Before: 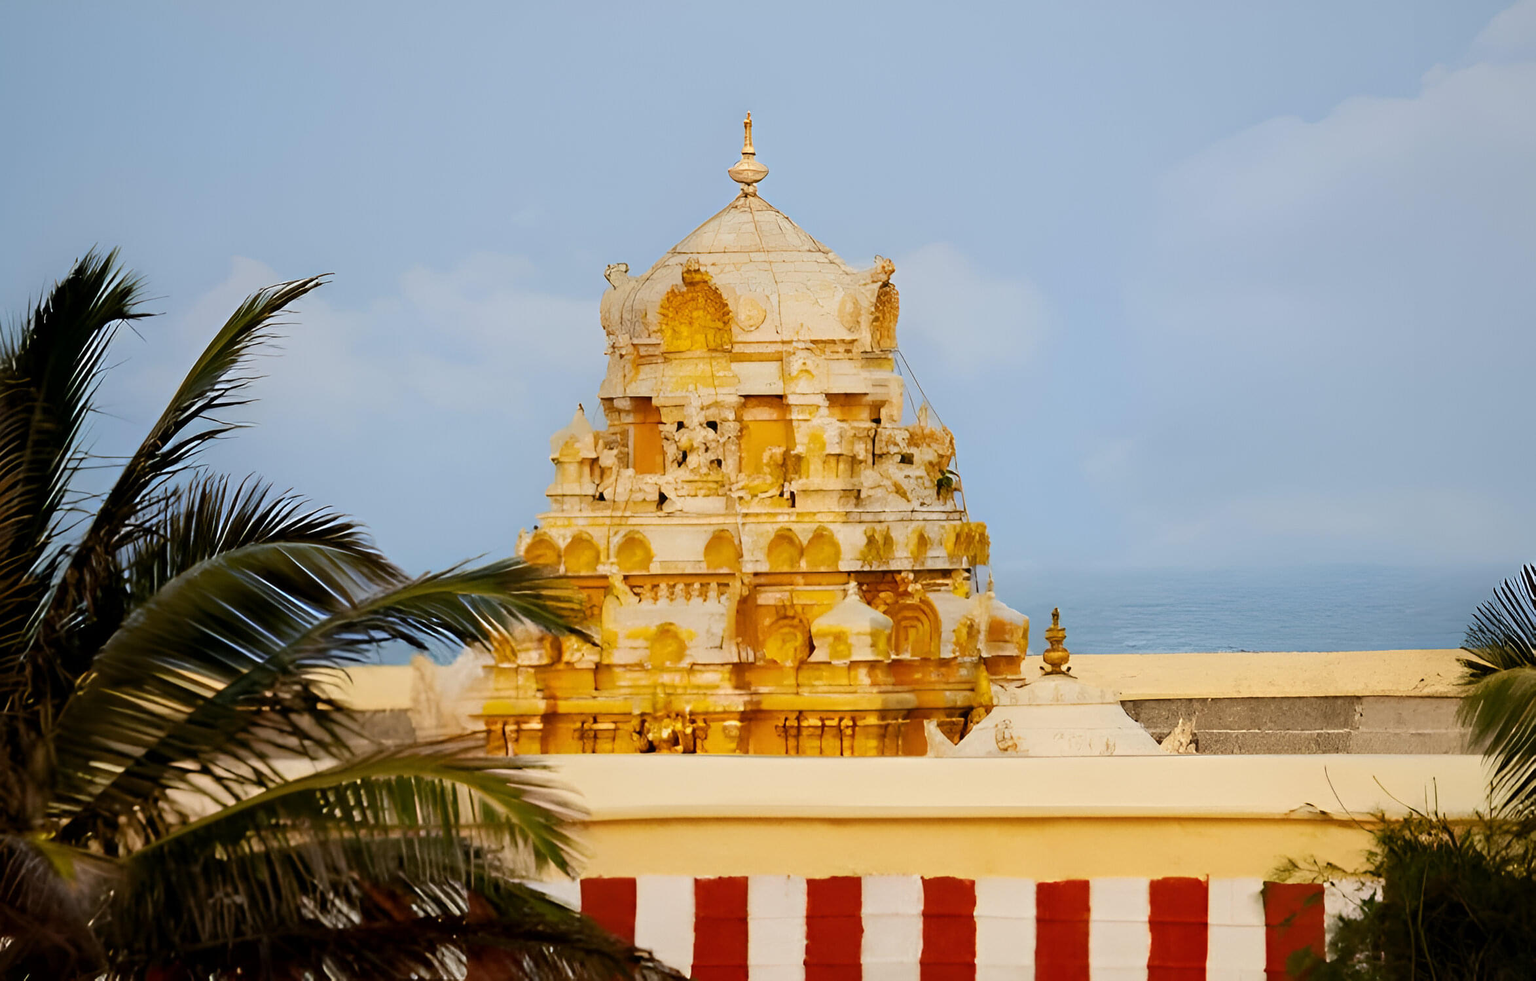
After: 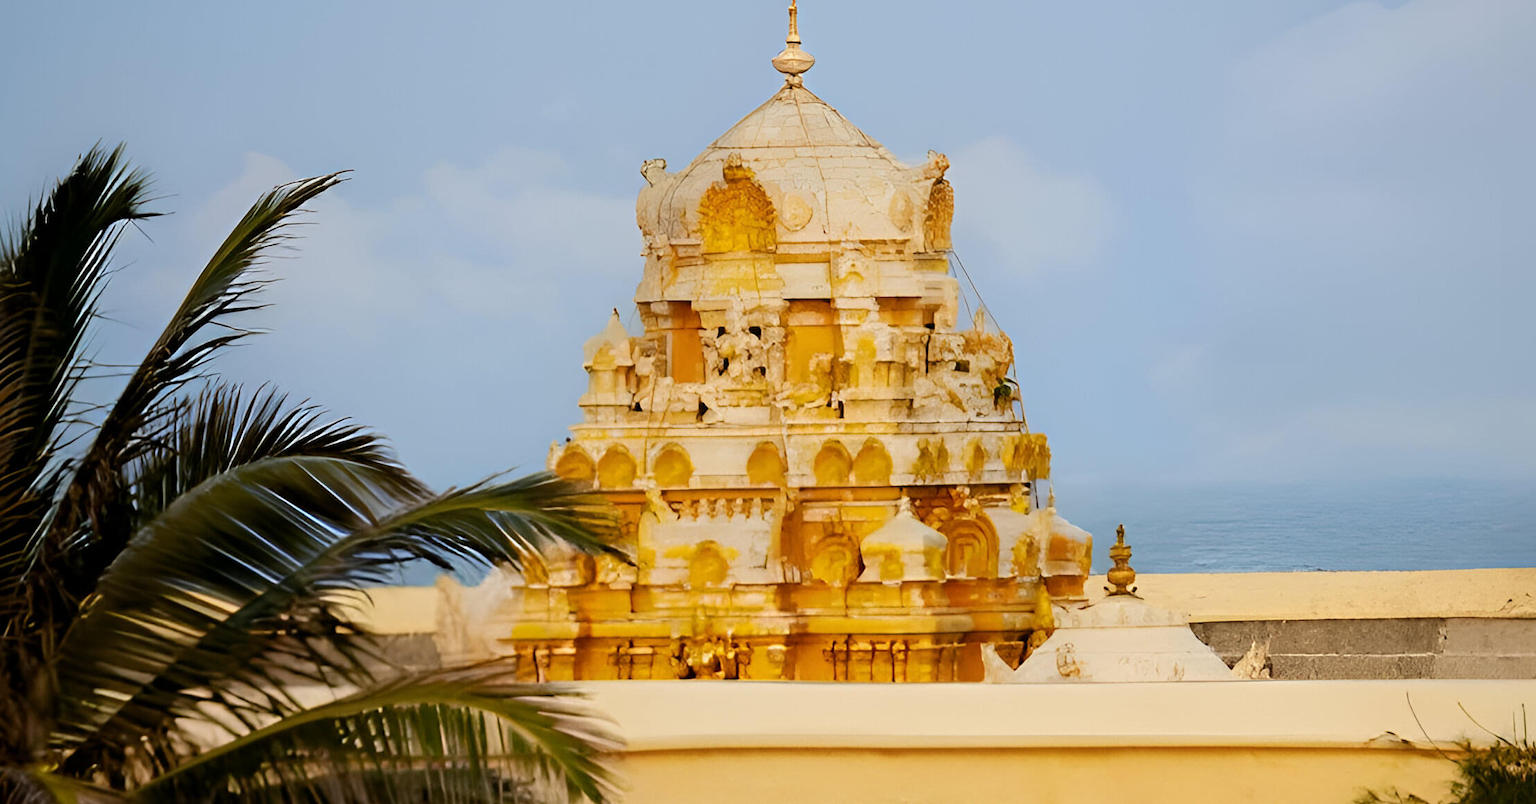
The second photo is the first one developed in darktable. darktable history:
crop and rotate: angle 0.078°, top 11.538%, right 5.67%, bottom 11.009%
